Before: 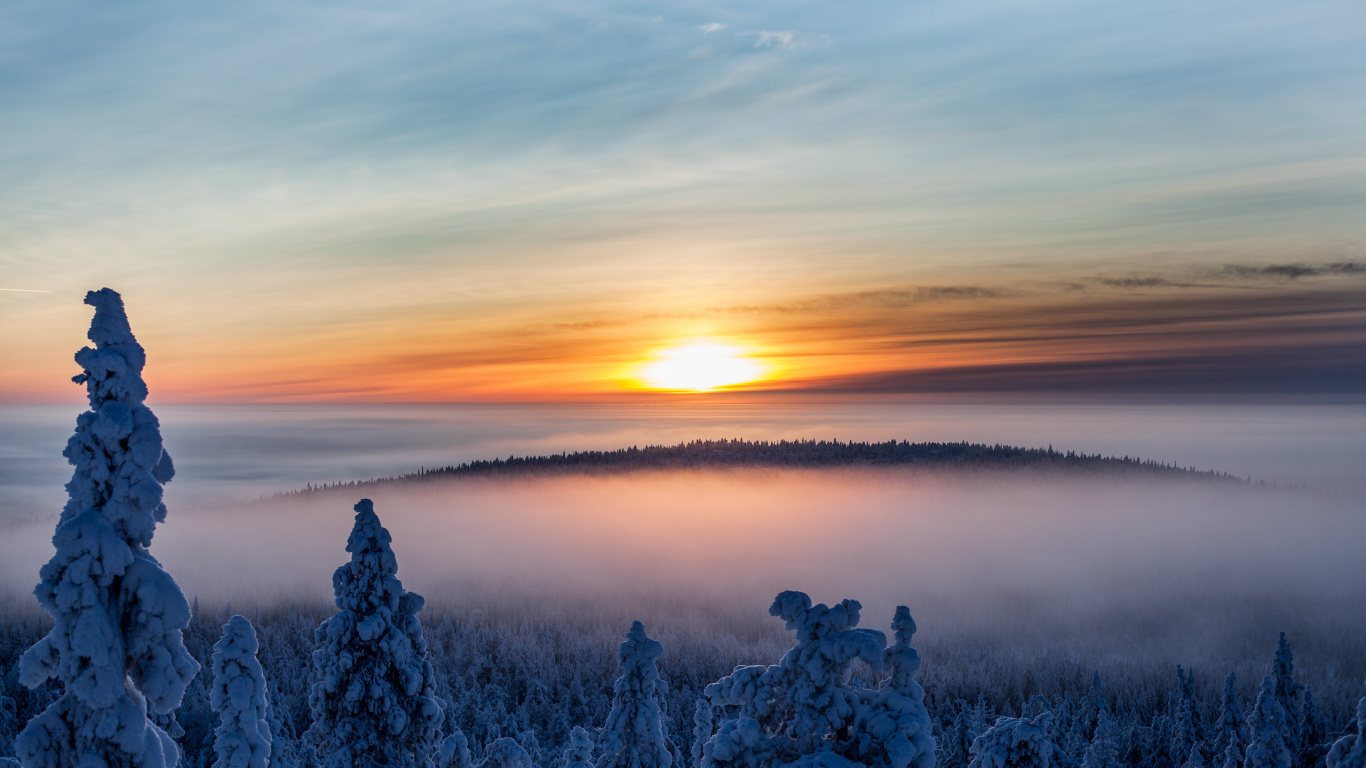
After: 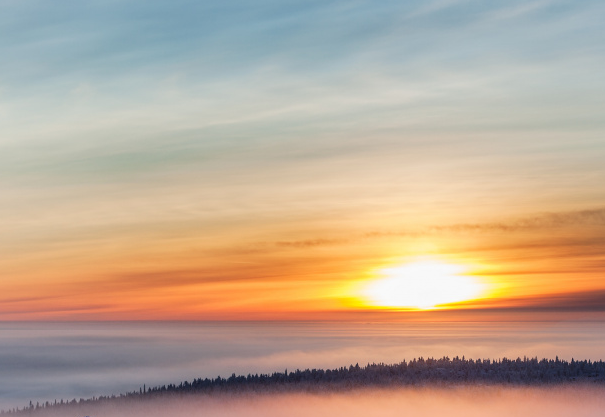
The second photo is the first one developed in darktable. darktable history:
crop: left 20.399%, top 10.746%, right 35.293%, bottom 34.87%
